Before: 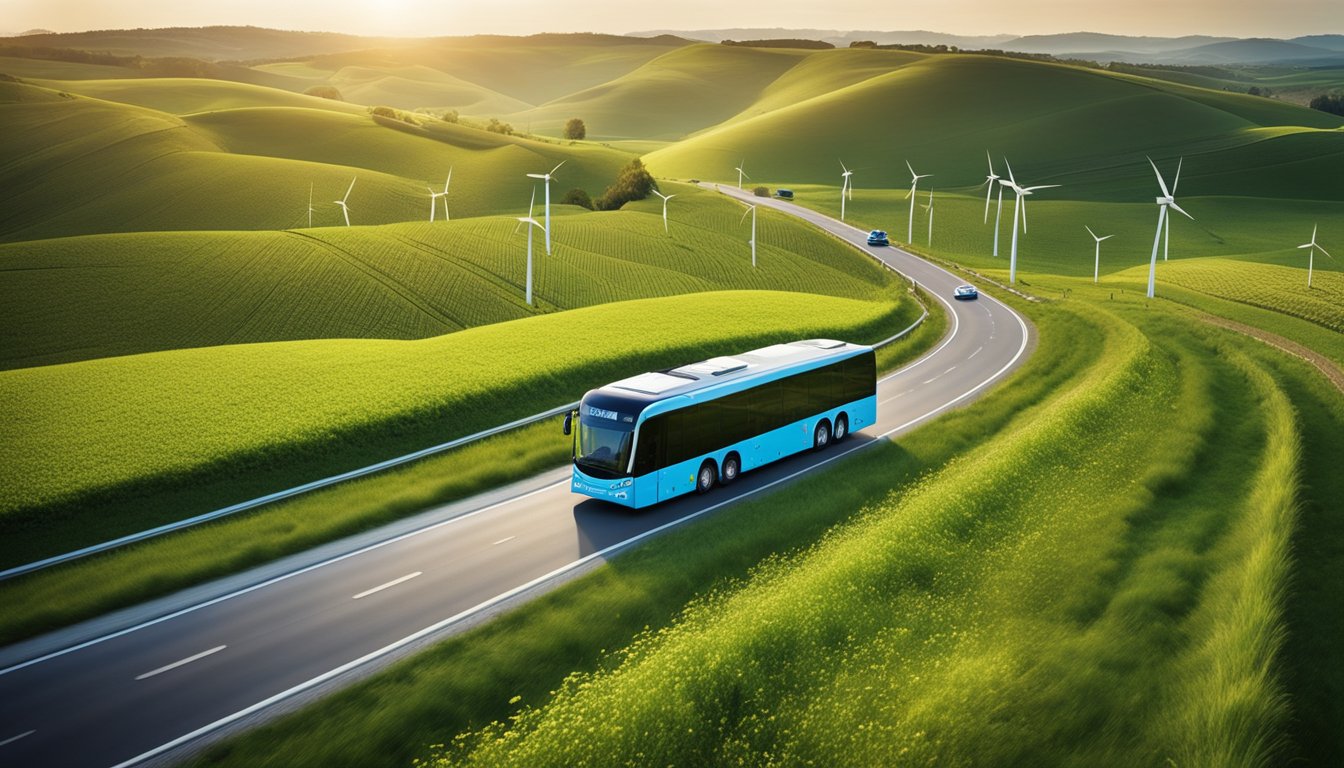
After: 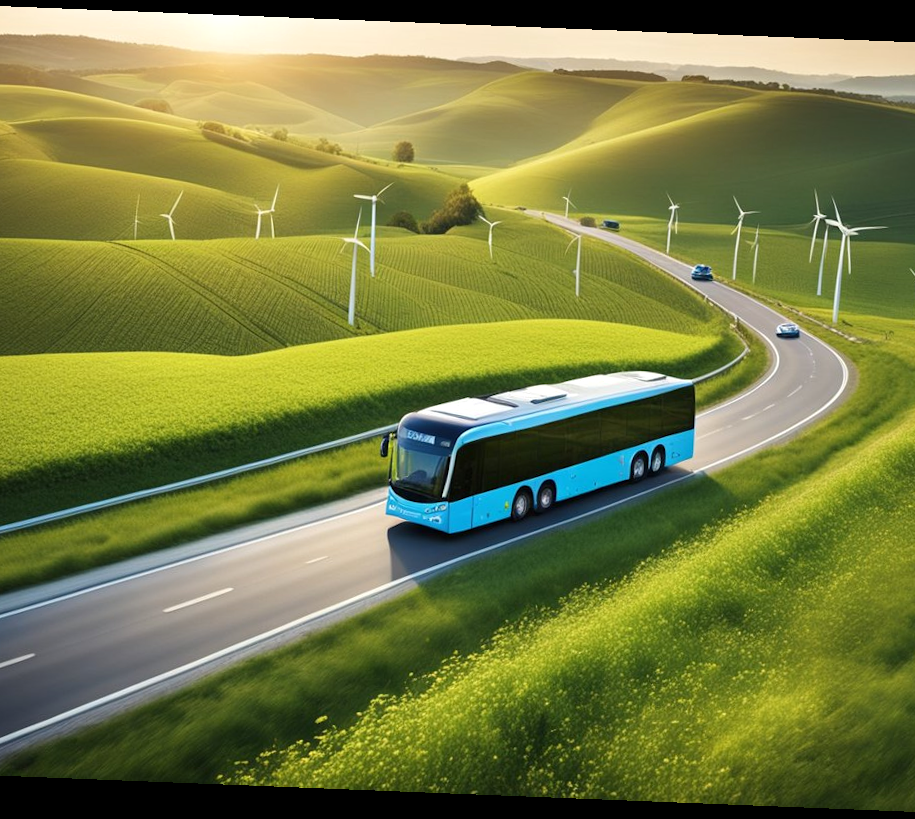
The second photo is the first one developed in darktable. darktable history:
crop and rotate: left 14.292%, right 19.041%
exposure: exposure 0.128 EV, compensate highlight preservation false
rotate and perspective: rotation 2.27°, automatic cropping off
